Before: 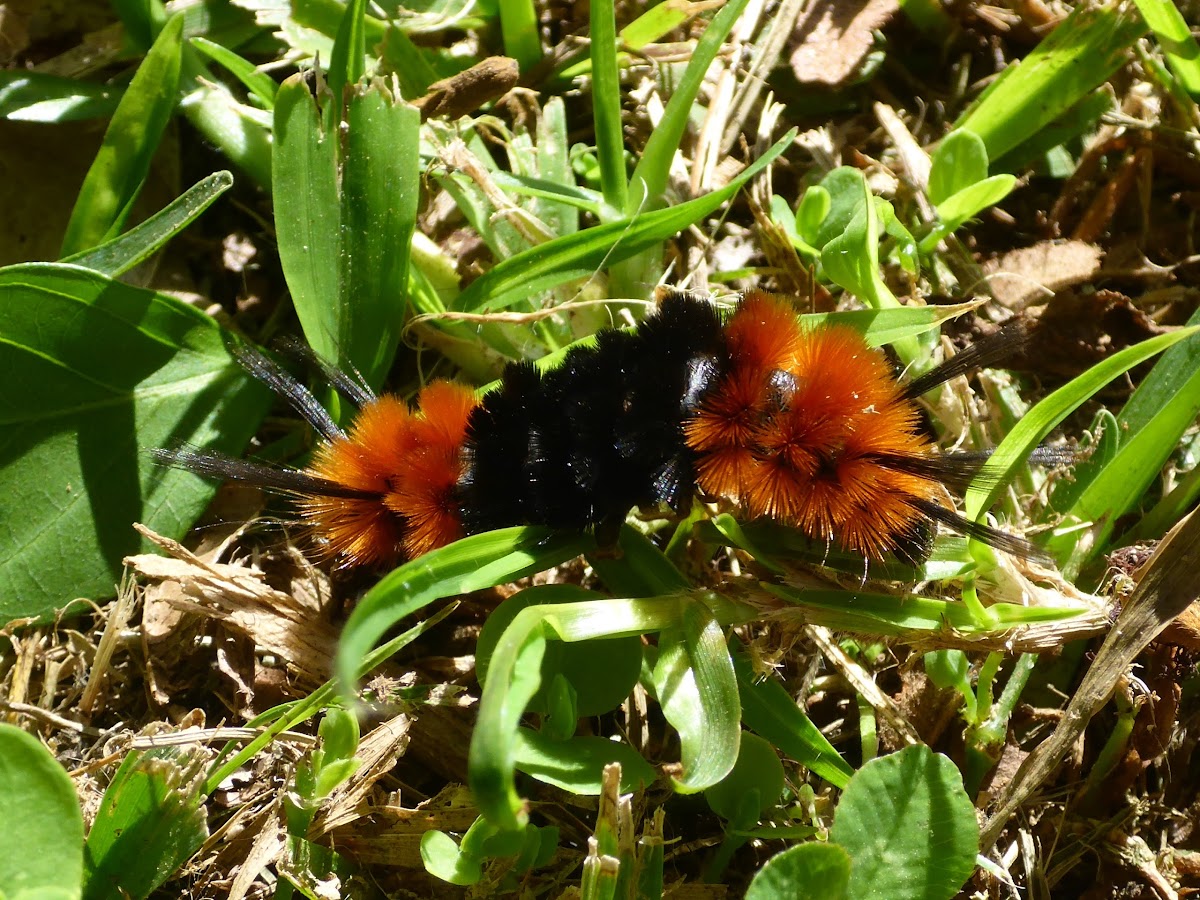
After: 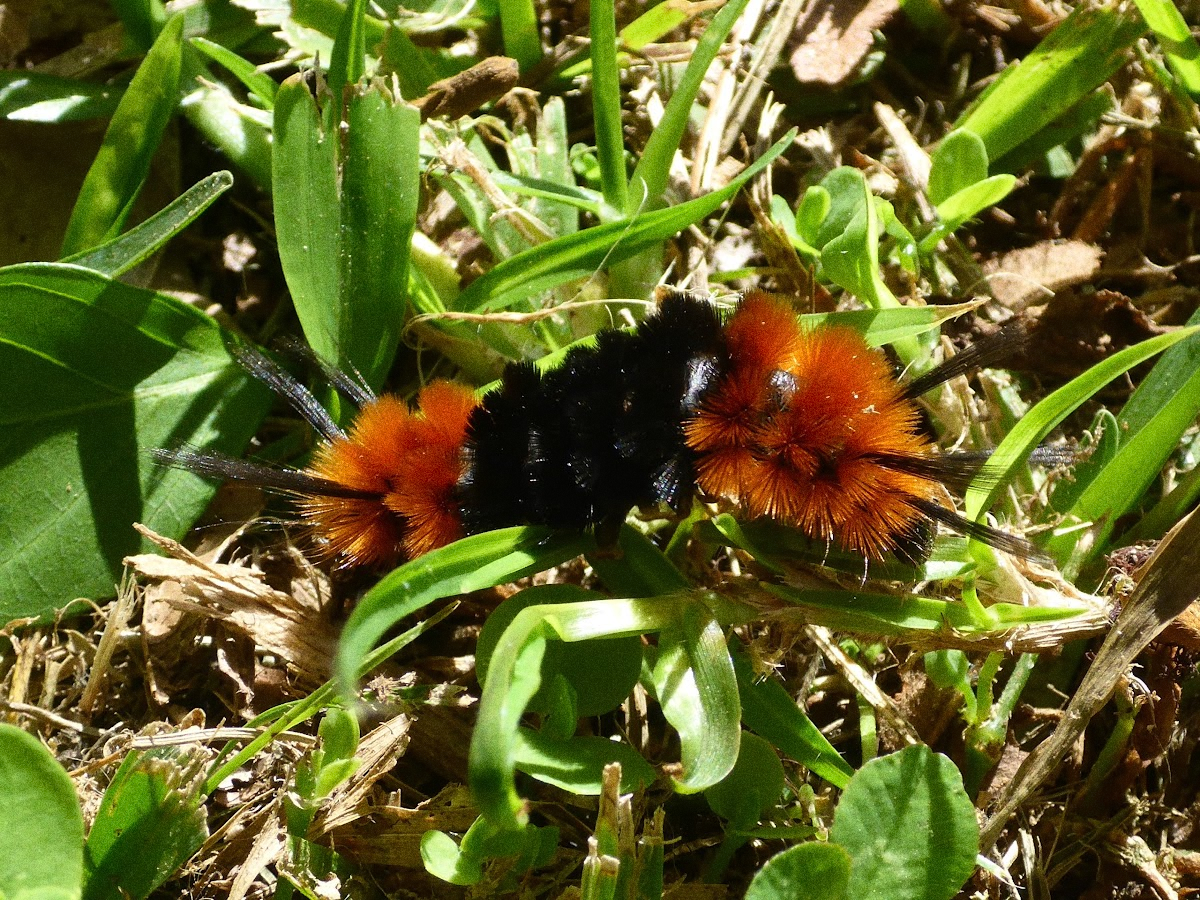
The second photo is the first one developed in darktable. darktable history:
base curve: exposure shift 0, preserve colors none
grain: coarseness 11.82 ISO, strength 36.67%, mid-tones bias 74.17%
